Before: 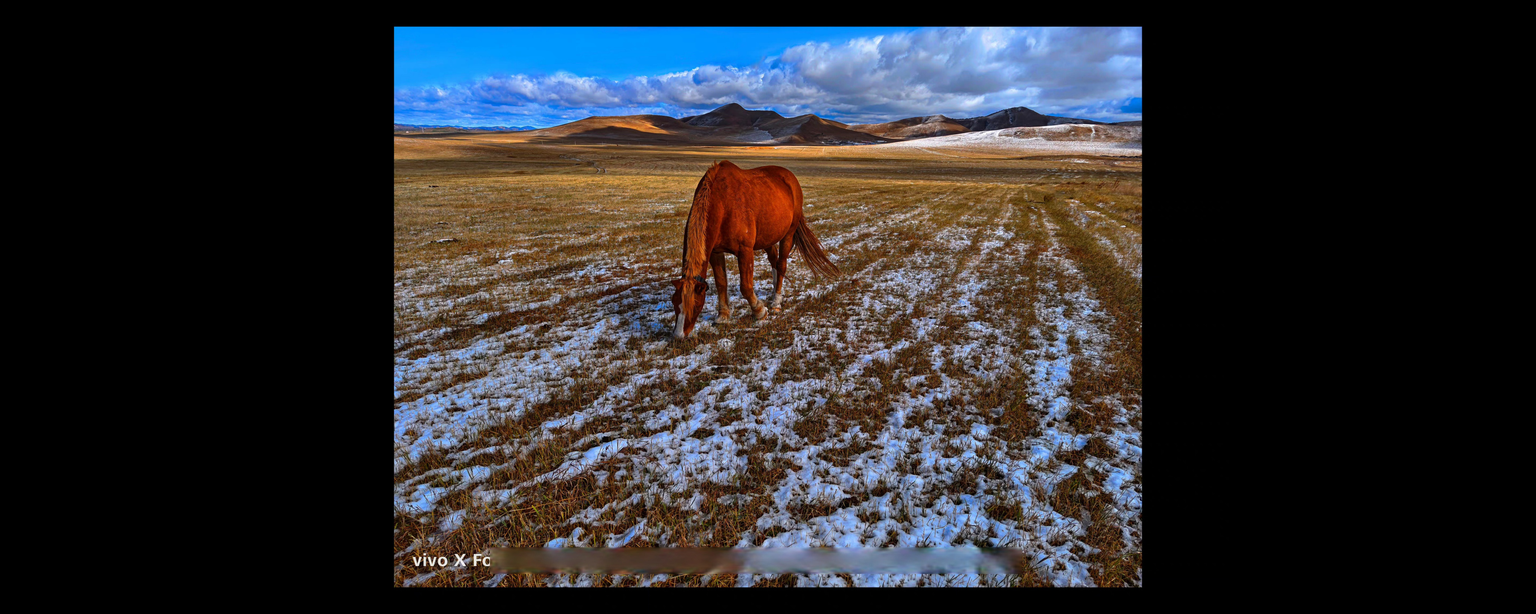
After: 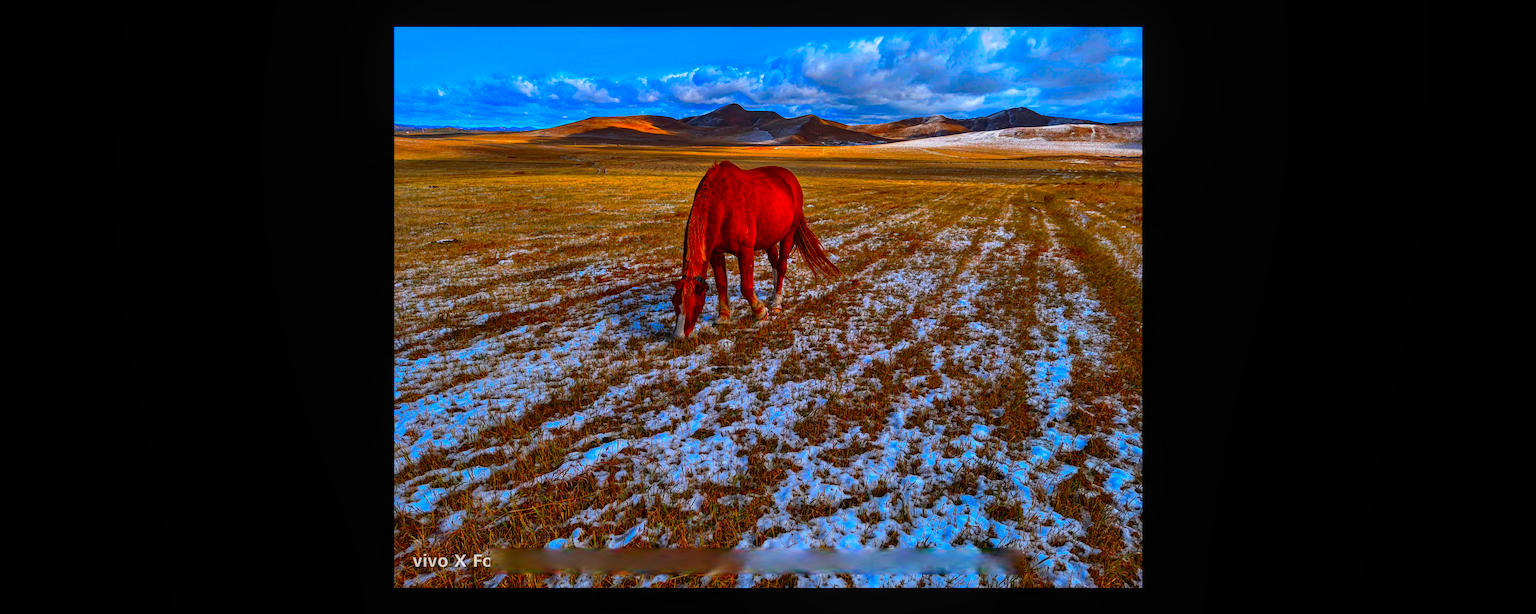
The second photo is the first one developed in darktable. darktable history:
color correction: highlights b* 0.01, saturation 1.81
local contrast: detail 109%
